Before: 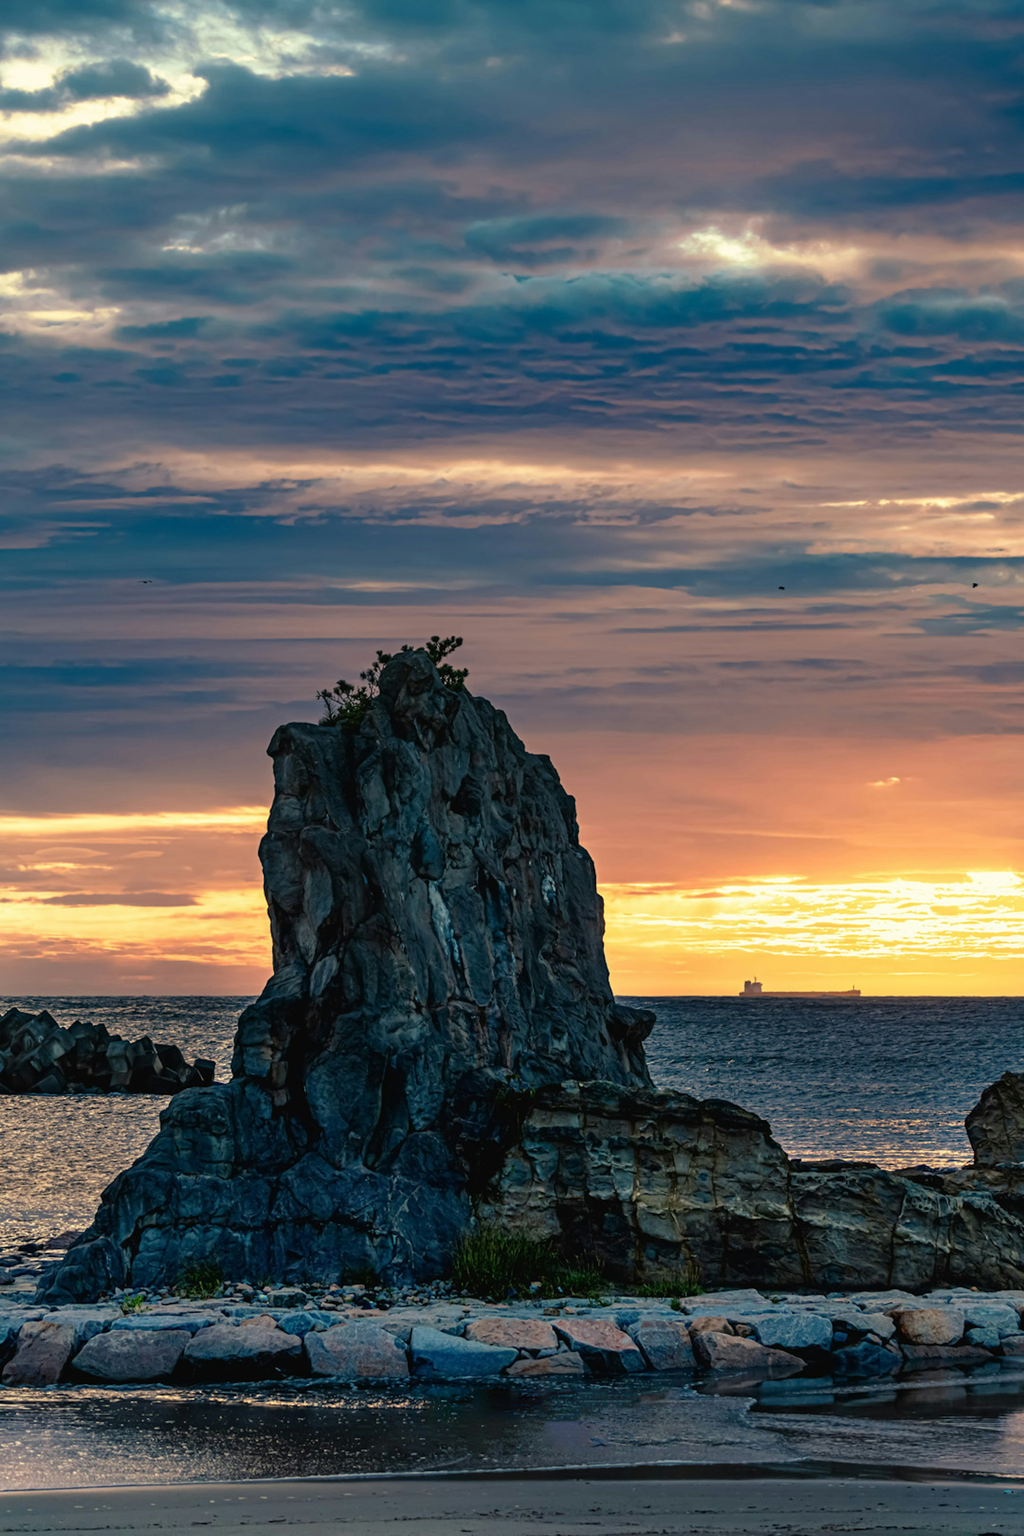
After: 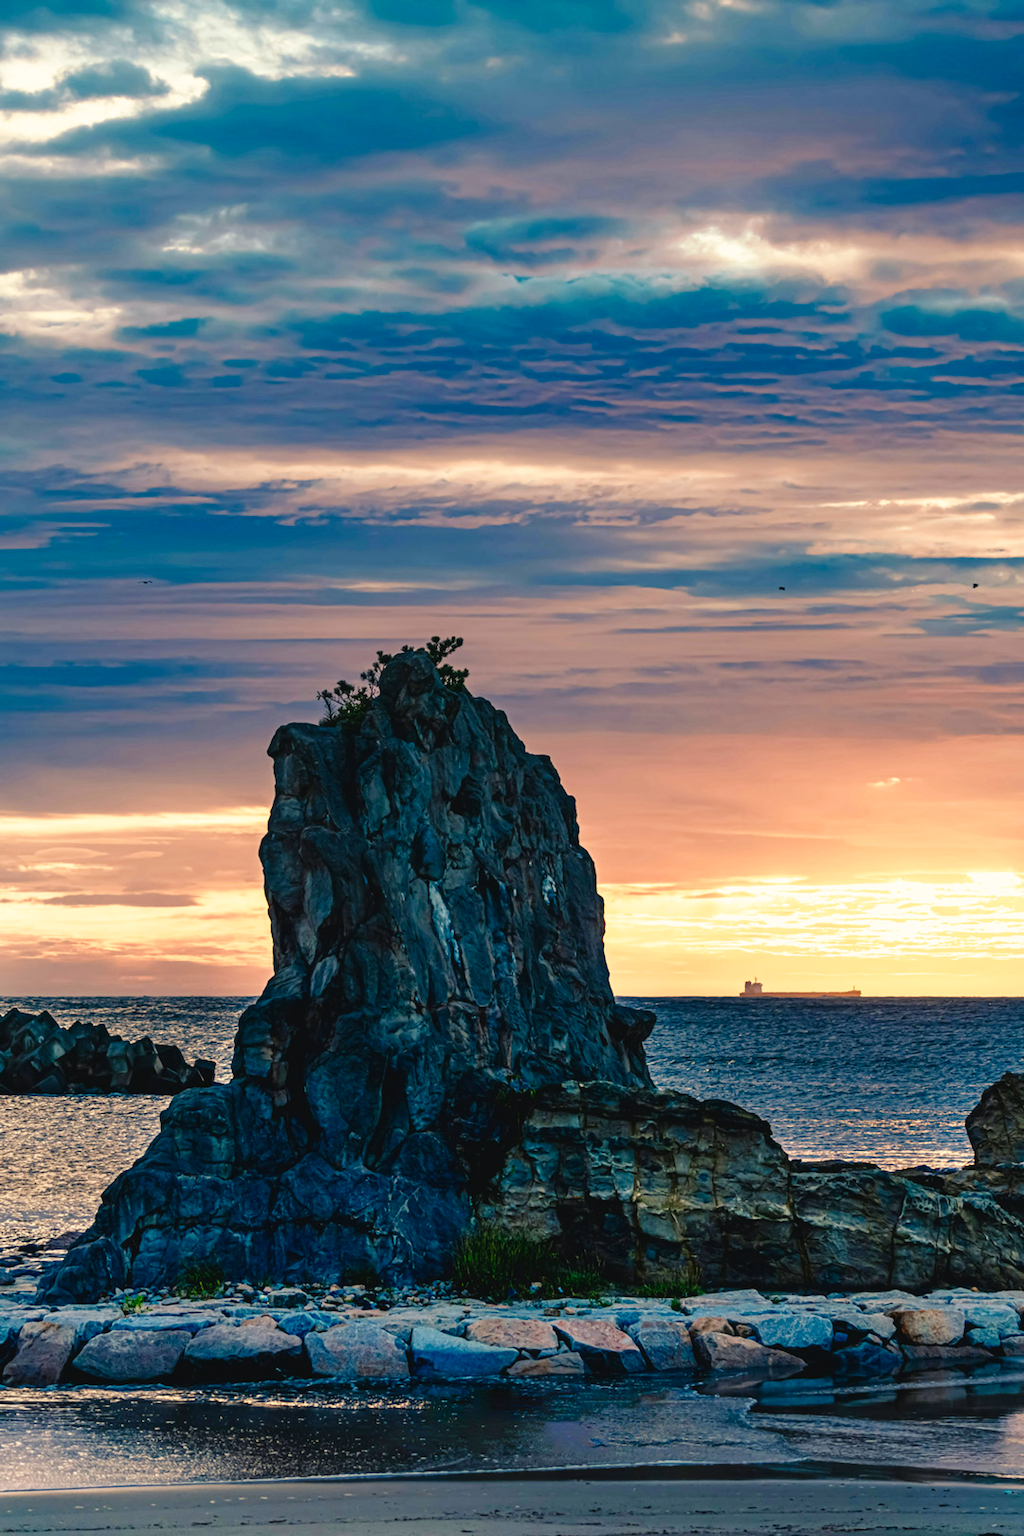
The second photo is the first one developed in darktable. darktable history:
tone curve: curves: ch0 [(0, 0) (0.004, 0.001) (0.02, 0.008) (0.218, 0.218) (0.664, 0.774) (0.832, 0.914) (1, 1)], preserve colors none
color balance rgb: shadows lift › chroma 2%, shadows lift › hue 250°, power › hue 326.4°, highlights gain › chroma 2%, highlights gain › hue 64.8°, global offset › luminance 0.5%, global offset › hue 58.8°, perceptual saturation grading › highlights -25%, perceptual saturation grading › shadows 30%, global vibrance 15%
